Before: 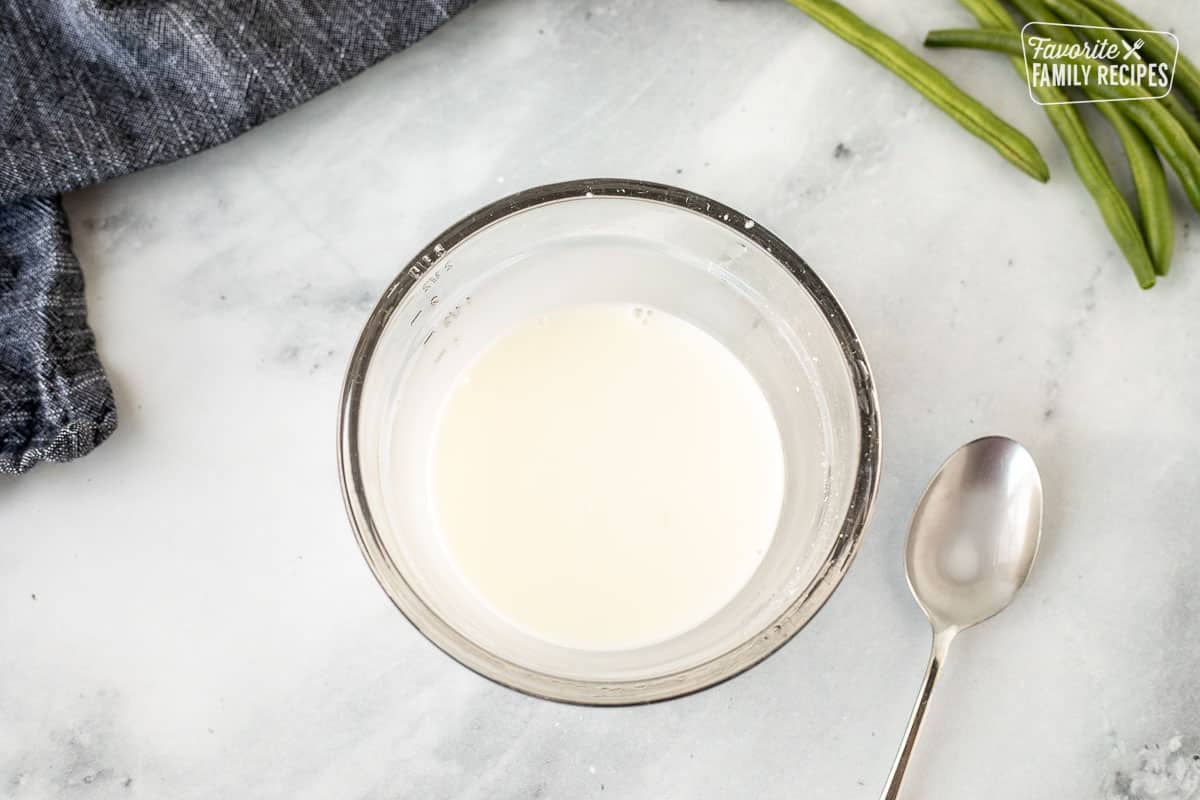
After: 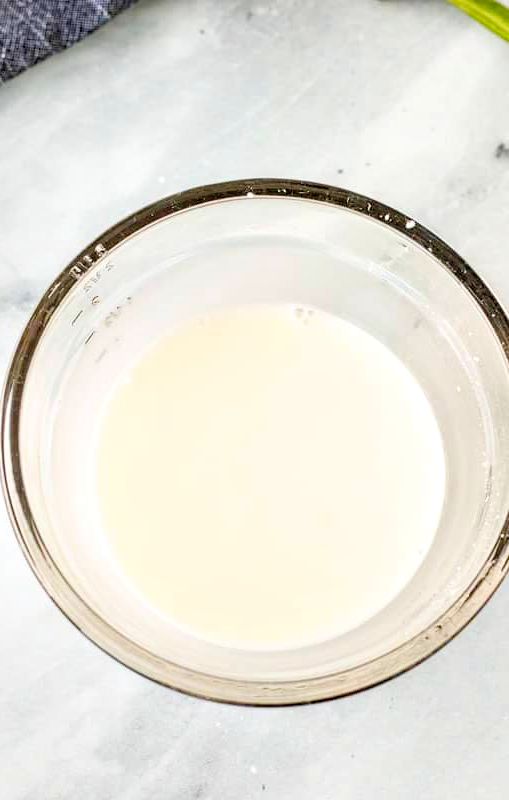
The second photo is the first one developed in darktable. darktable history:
crop: left 28.329%, right 29.245%
contrast equalizer: octaves 7, y [[0.6 ×6], [0.55 ×6], [0 ×6], [0 ×6], [0 ×6]], mix 0.754
contrast brightness saturation: contrast 0.067, brightness 0.17, saturation 0.411
color balance rgb: perceptual saturation grading › global saturation 20%, perceptual saturation grading › highlights -50.286%, perceptual saturation grading › shadows 31.13%, global vibrance 32.815%
